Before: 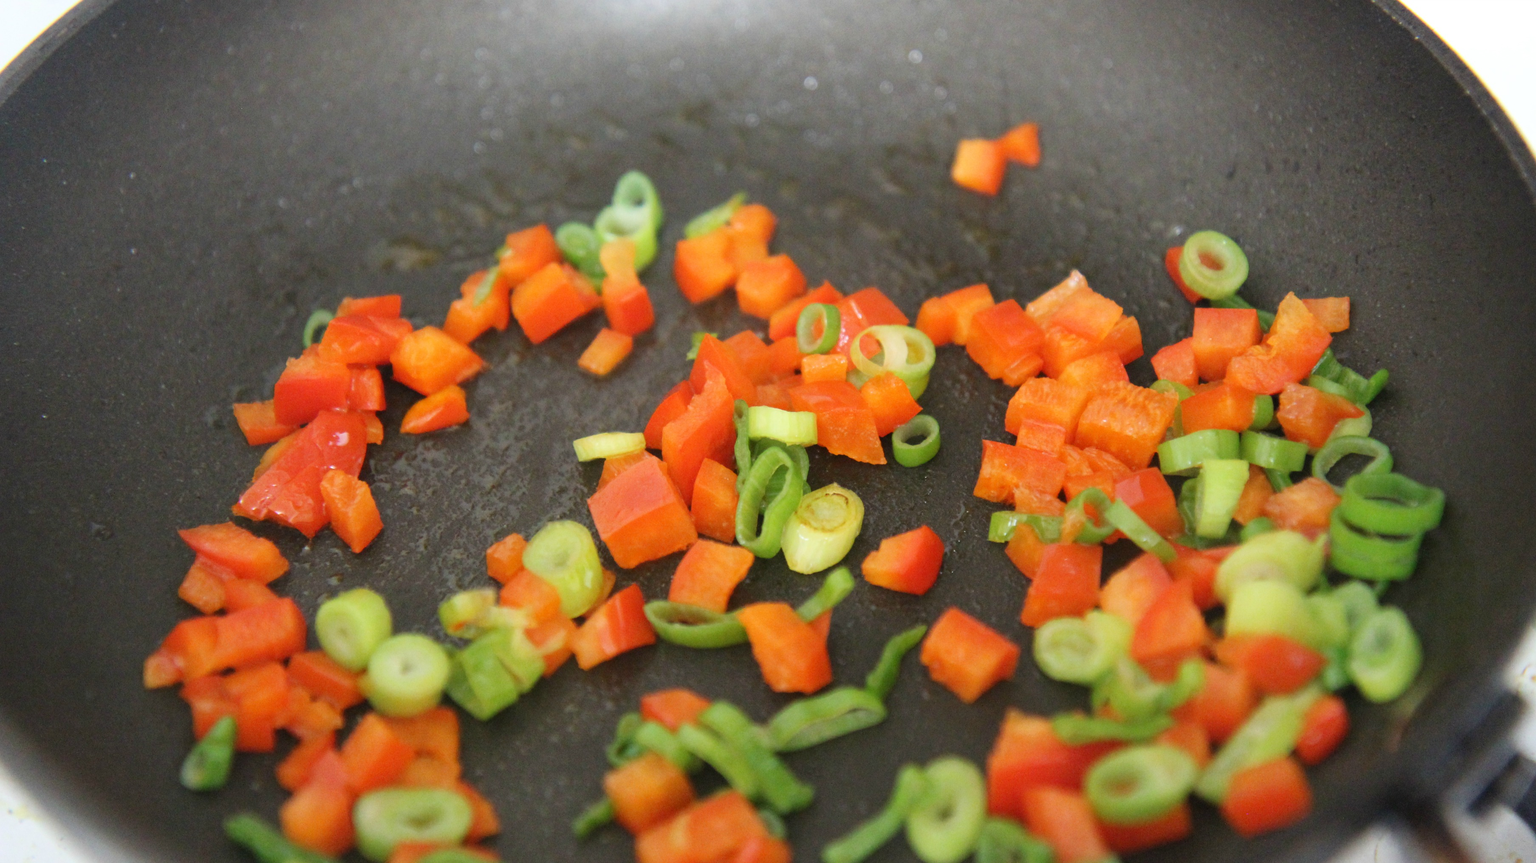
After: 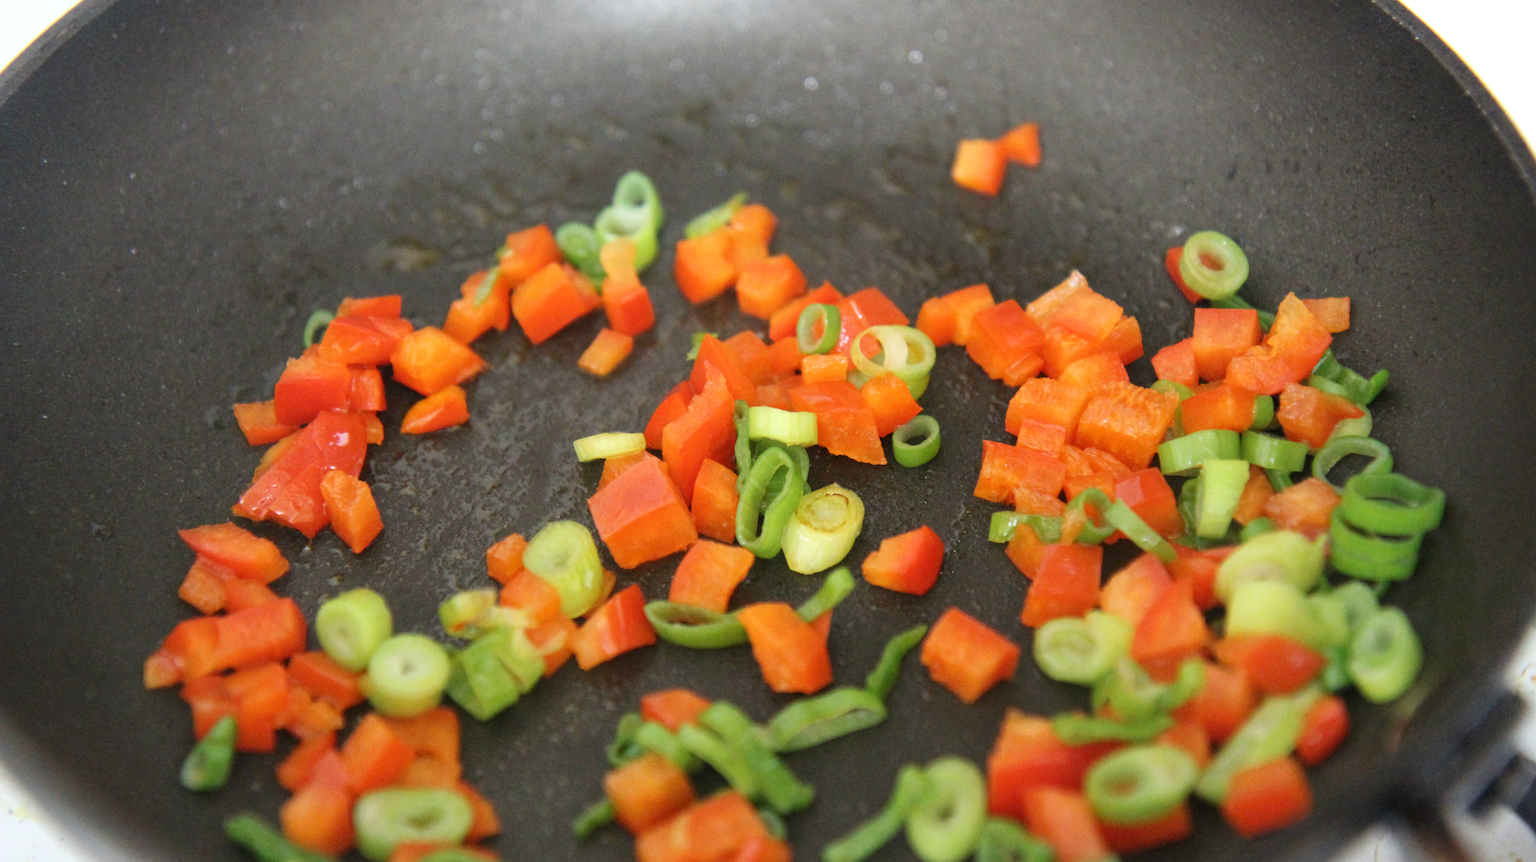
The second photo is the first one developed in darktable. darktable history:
local contrast: highlights 106%, shadows 100%, detail 119%, midtone range 0.2
